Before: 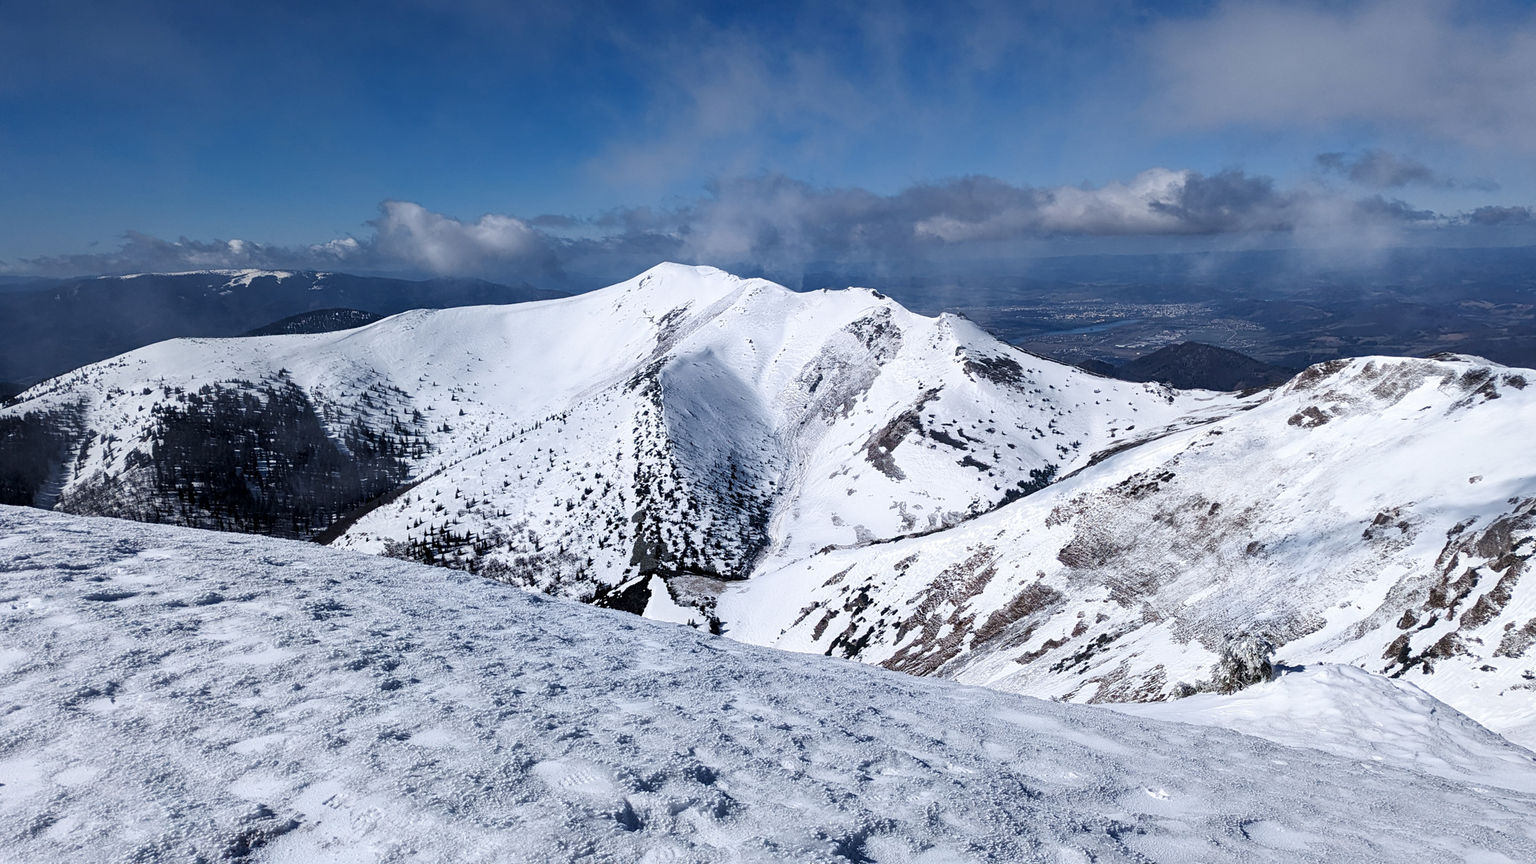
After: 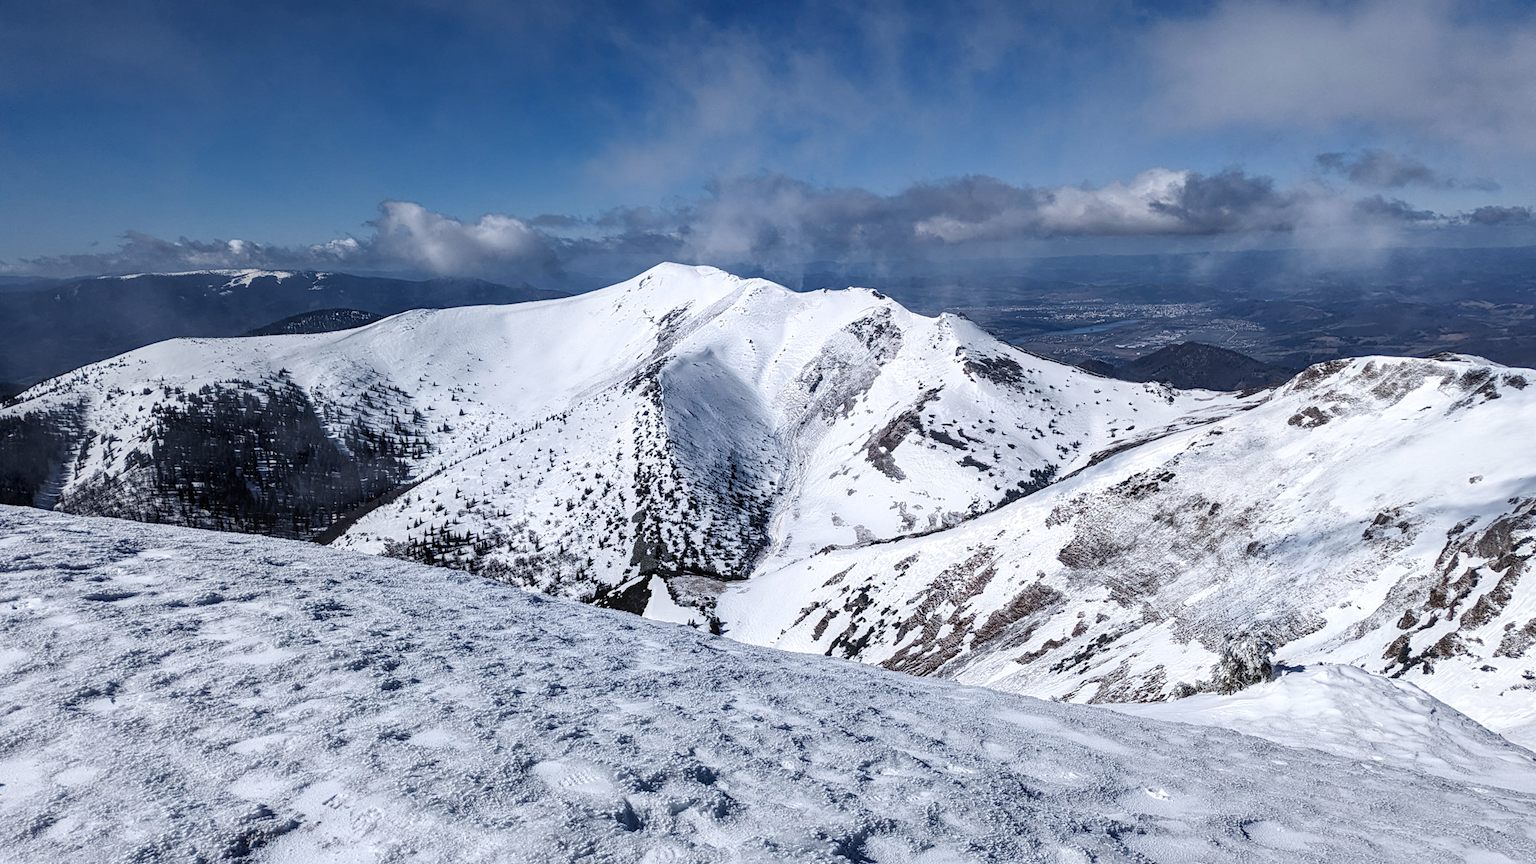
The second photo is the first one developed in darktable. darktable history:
contrast brightness saturation: saturation -0.05
local contrast: on, module defaults
